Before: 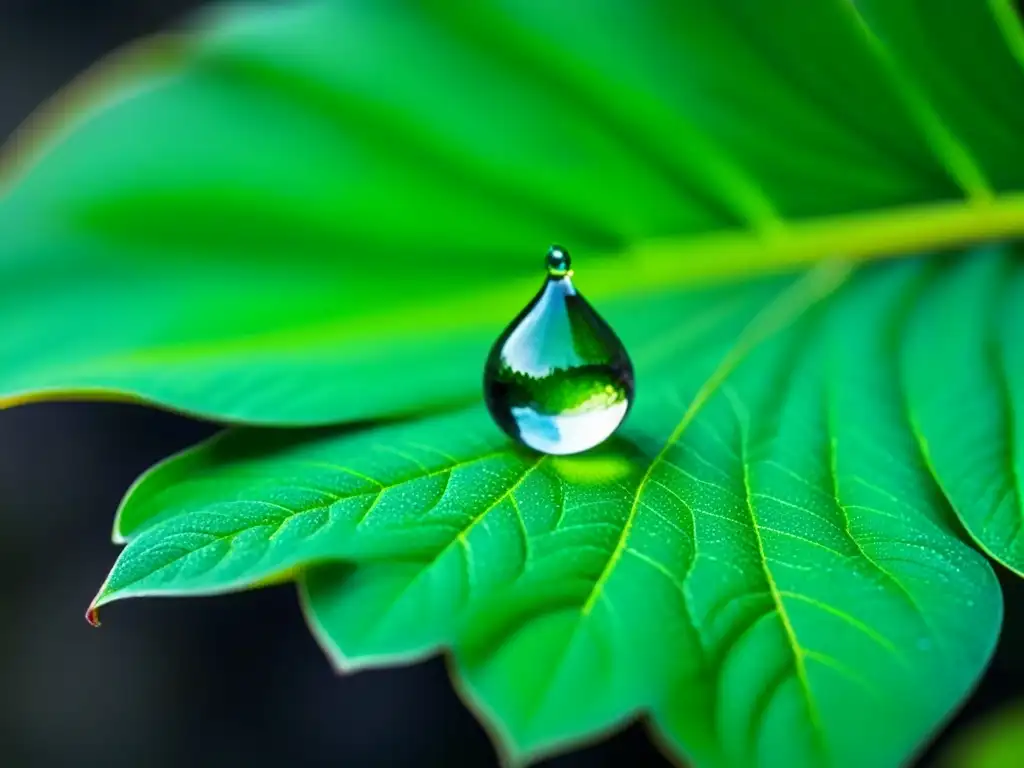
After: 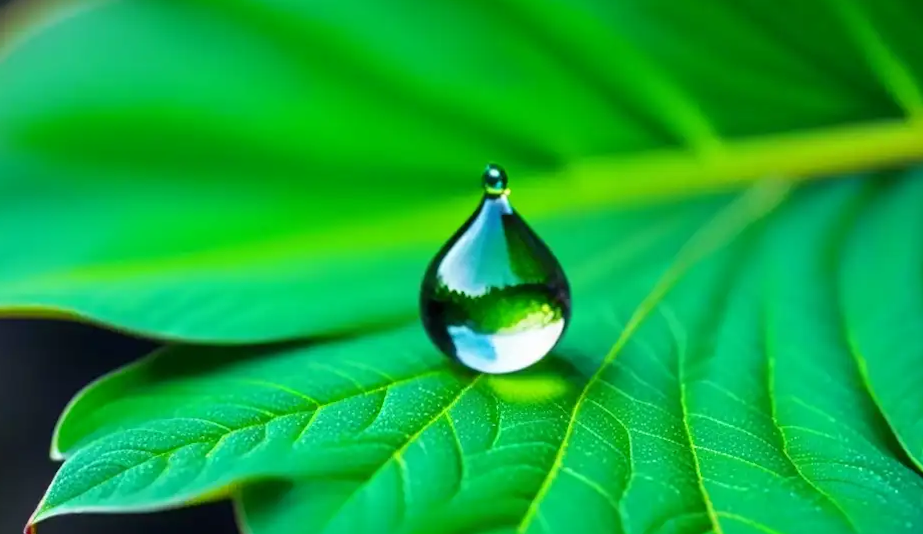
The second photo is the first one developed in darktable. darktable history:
rotate and perspective: rotation 0.192°, lens shift (horizontal) -0.015, crop left 0.005, crop right 0.996, crop top 0.006, crop bottom 0.99
crop: left 5.596%, top 10.314%, right 3.534%, bottom 19.395%
